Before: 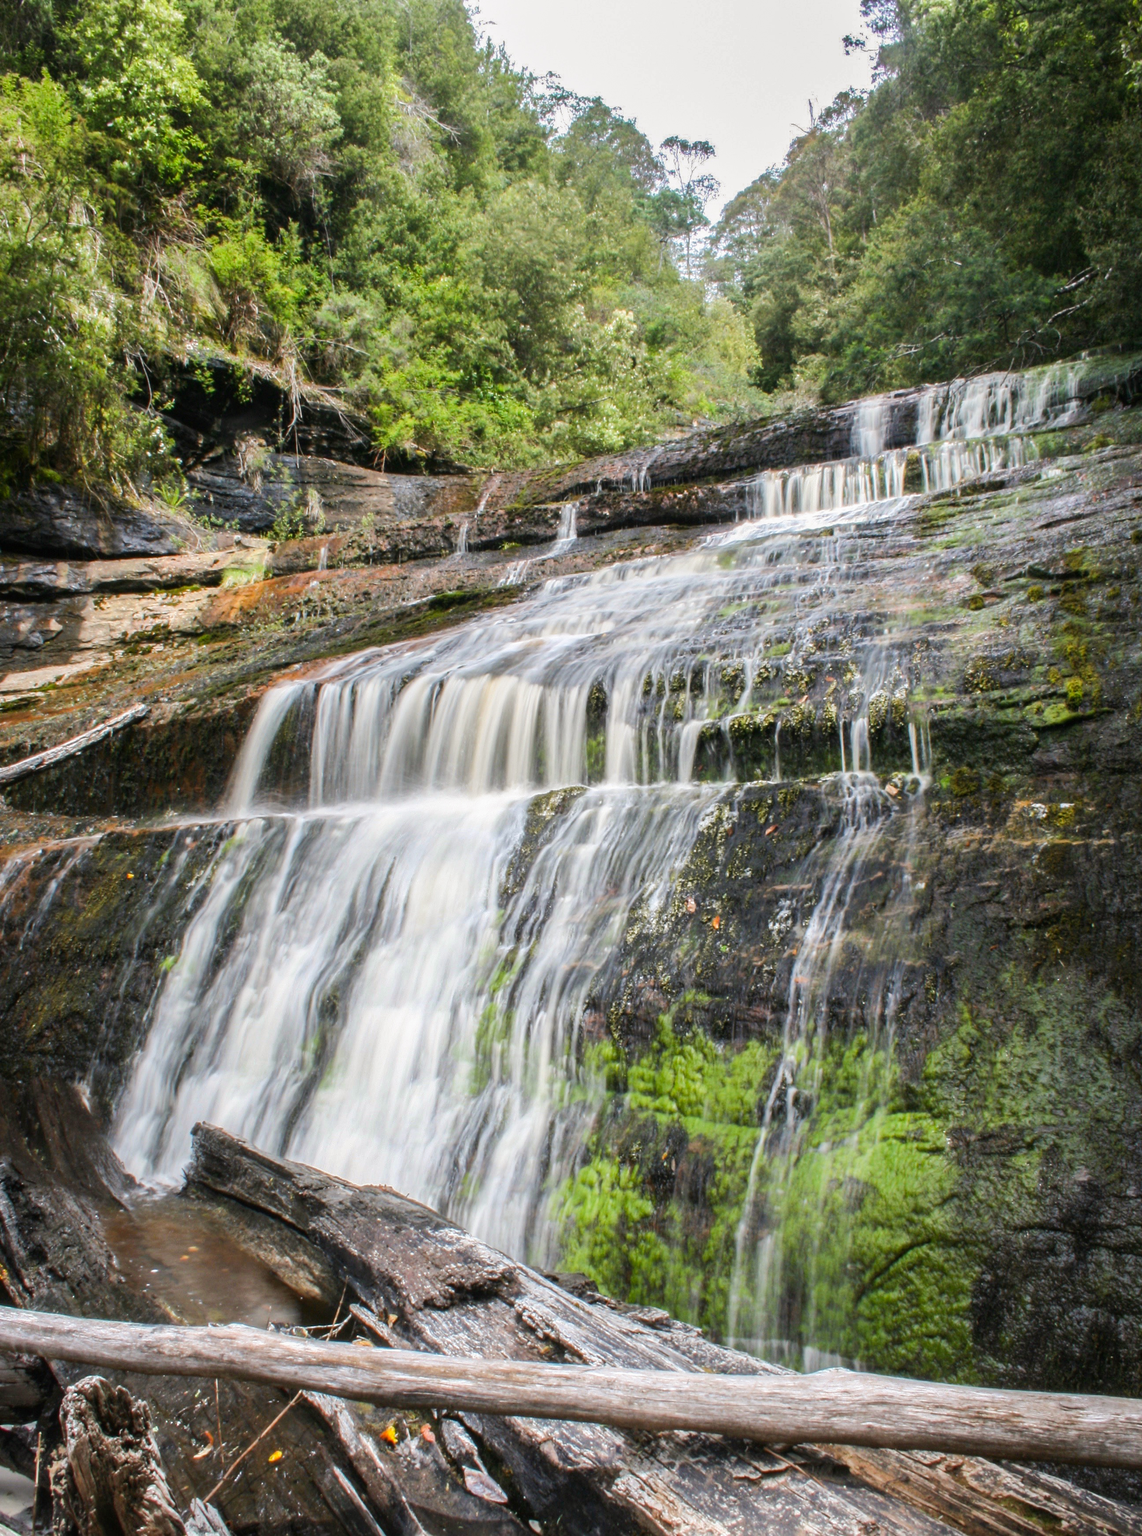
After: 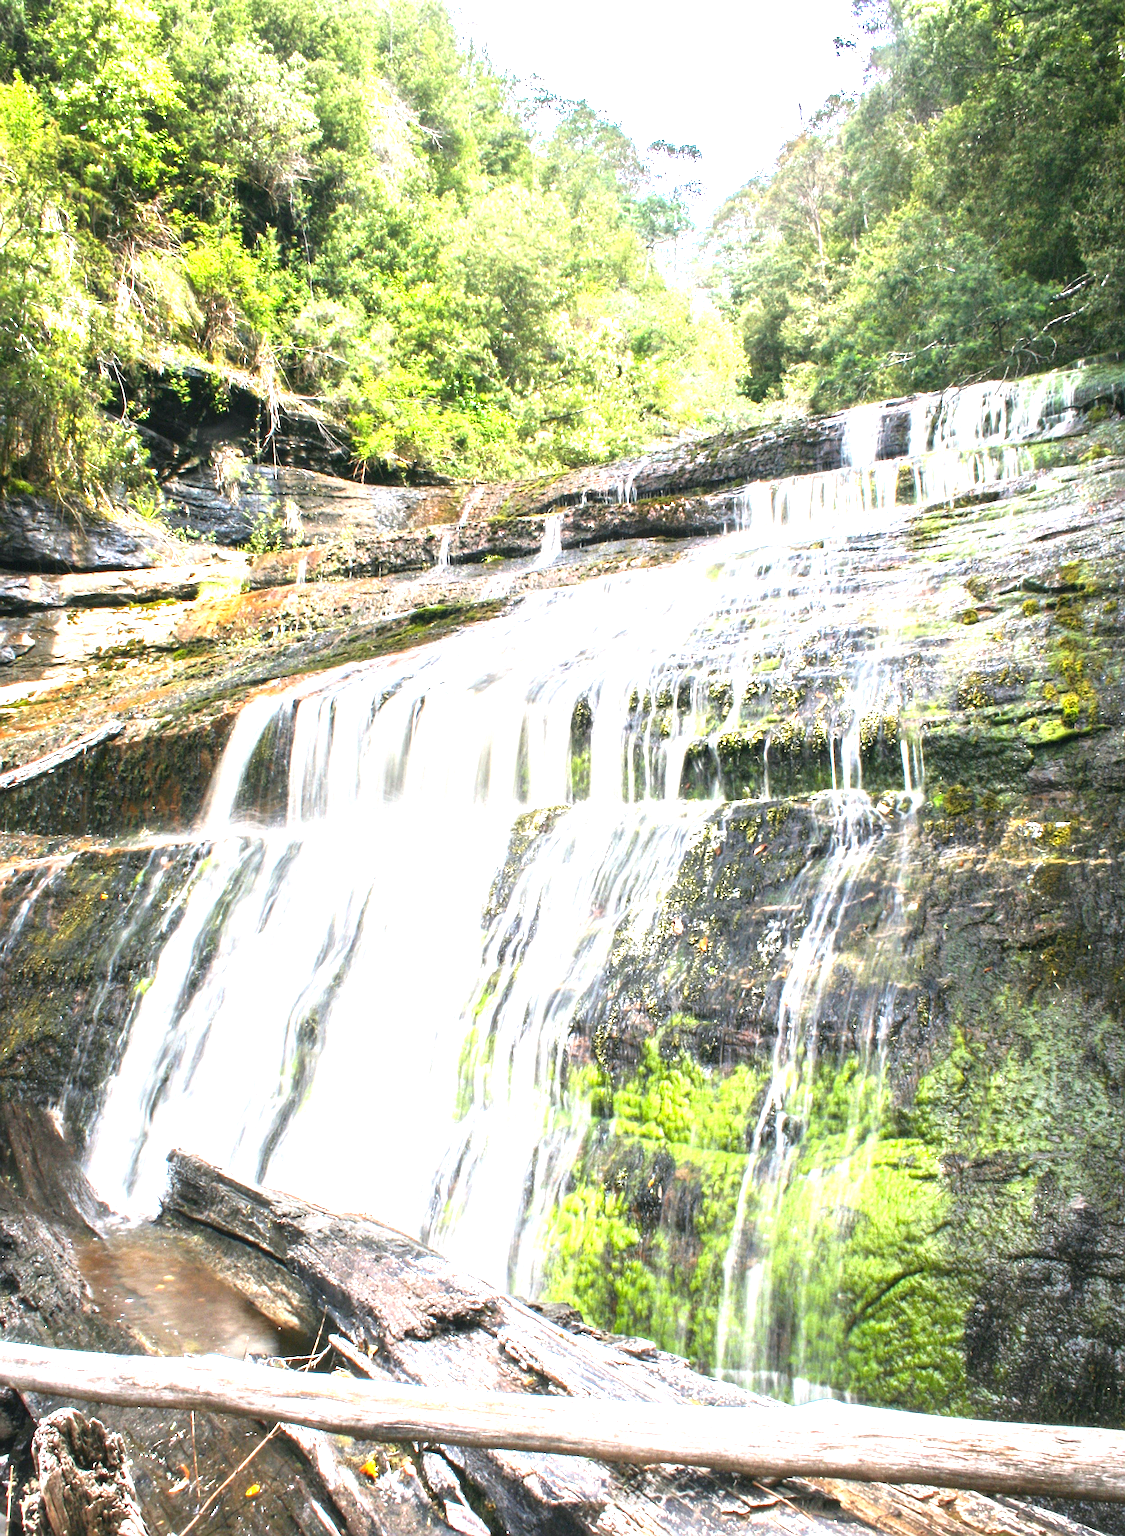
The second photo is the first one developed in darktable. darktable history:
sharpen: on, module defaults
exposure: black level correction 0, exposure 1.675 EV, compensate exposure bias true, compensate highlight preservation false
color balance: mode lift, gamma, gain (sRGB), lift [1, 1, 1.022, 1.026]
crop and rotate: left 2.536%, right 1.107%, bottom 2.246%
